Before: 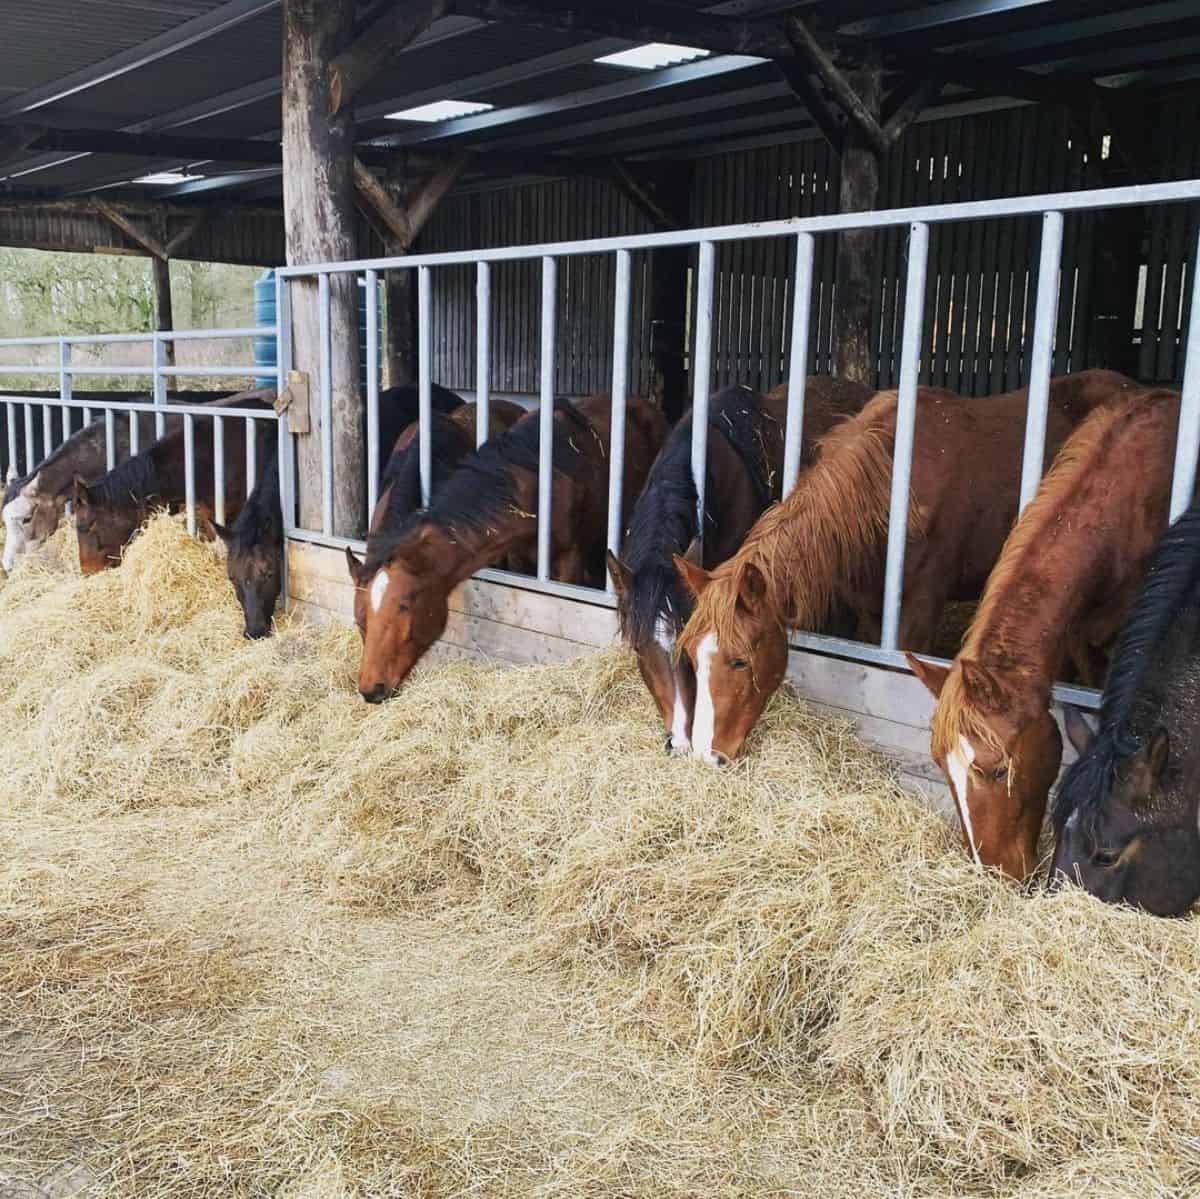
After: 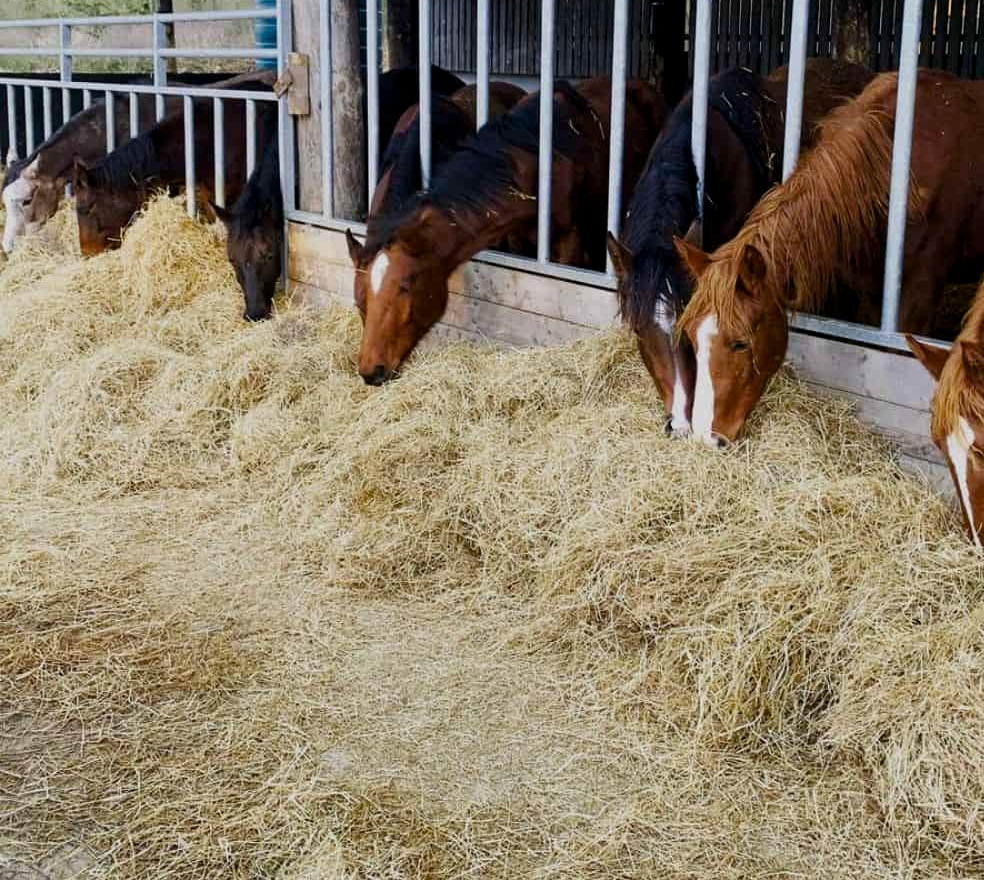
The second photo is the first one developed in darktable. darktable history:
crop: top 26.531%, right 17.959%
exposure: black level correction 0.009, exposure -0.637 EV, compensate highlight preservation false
color balance rgb: shadows lift › luminance -20%, power › hue 72.24°, highlights gain › luminance 15%, global offset › hue 171.6°, perceptual saturation grading › highlights -15%, perceptual saturation grading › shadows 25%, global vibrance 30%, contrast 10%
